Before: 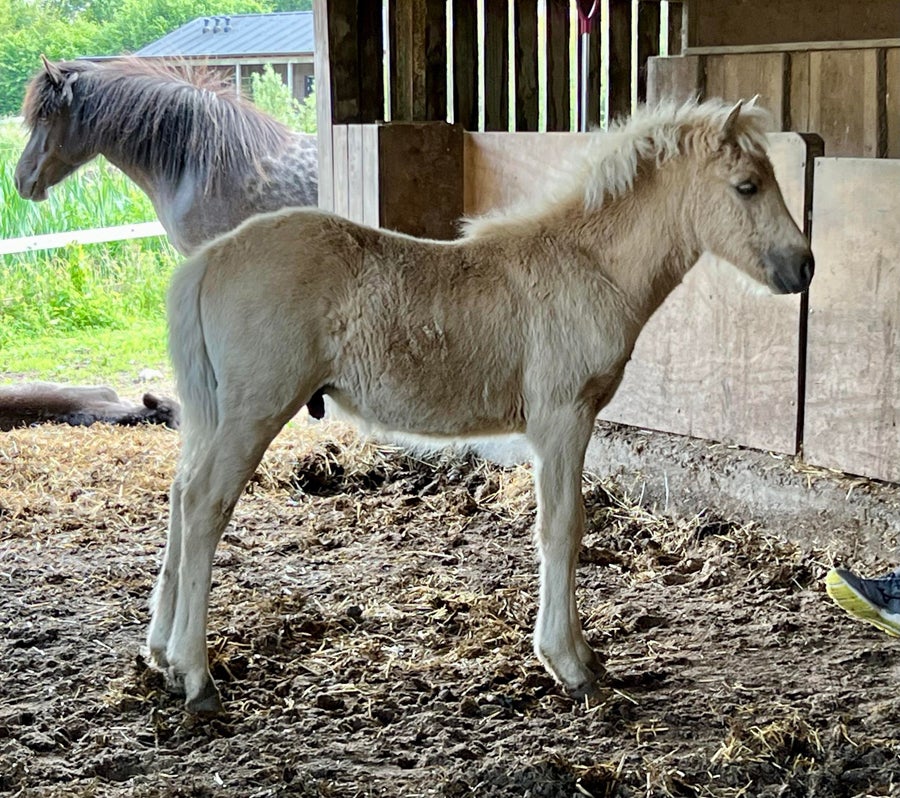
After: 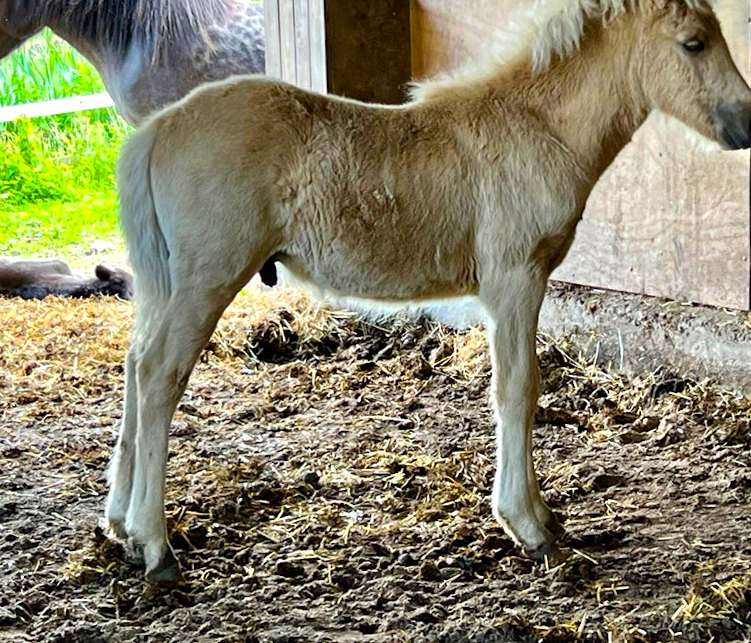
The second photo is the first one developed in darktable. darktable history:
crop and rotate: left 4.842%, top 15.51%, right 10.668%
shadows and highlights: soften with gaussian
color balance rgb: linear chroma grading › global chroma 50%, perceptual saturation grading › global saturation 2.34%, global vibrance 6.64%, contrast 12.71%, saturation formula JzAzBz (2021)
rotate and perspective: rotation -1.42°, crop left 0.016, crop right 0.984, crop top 0.035, crop bottom 0.965
